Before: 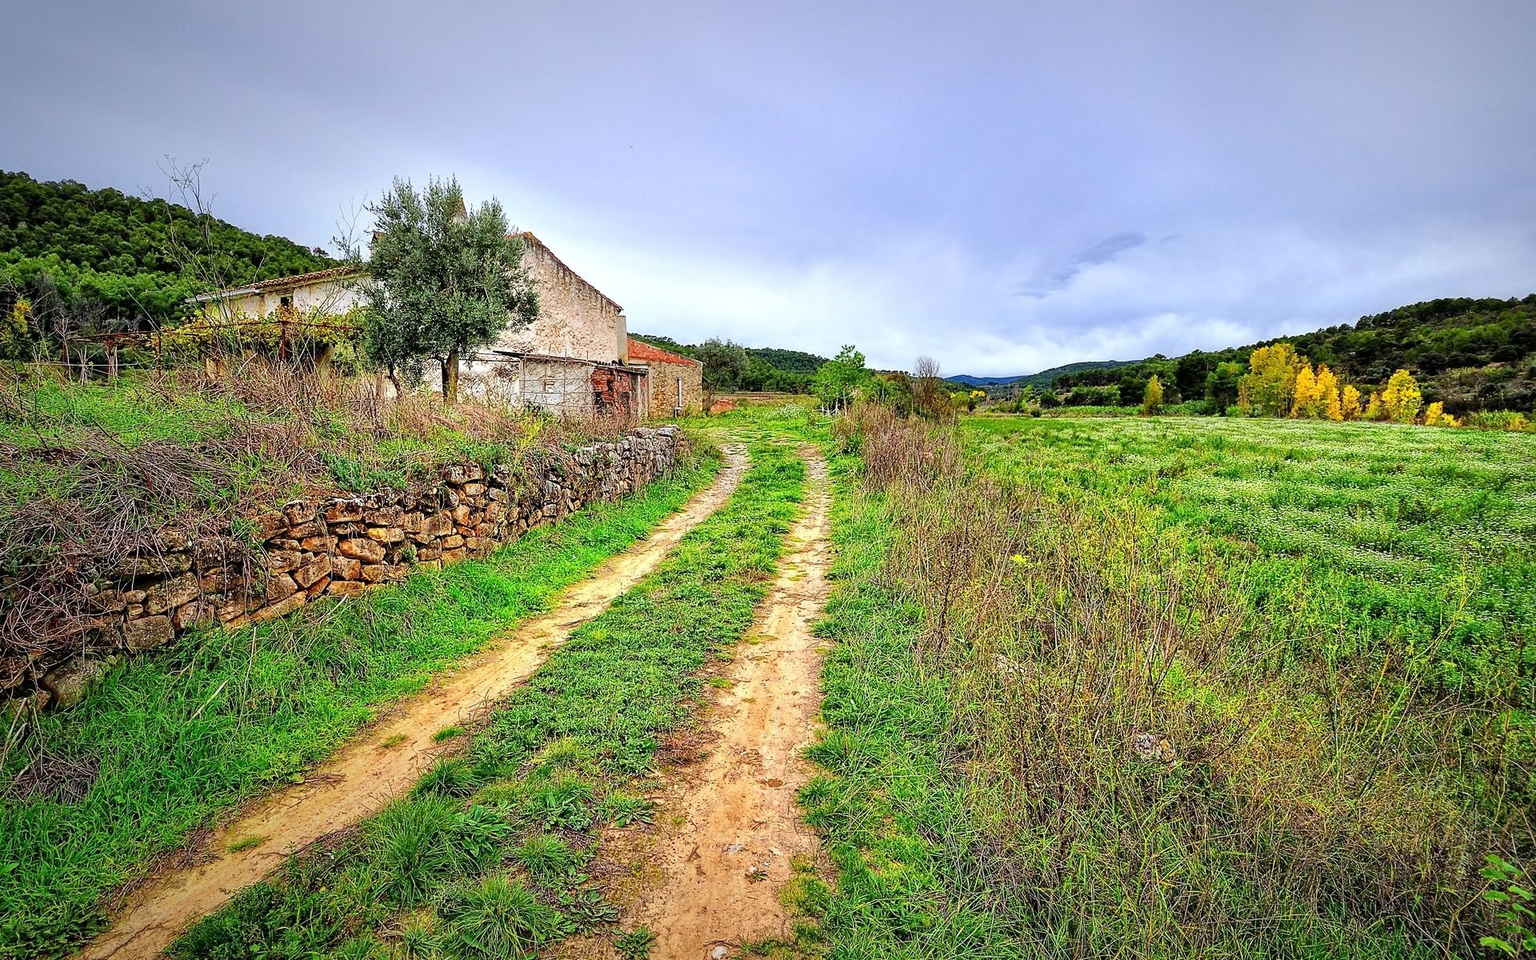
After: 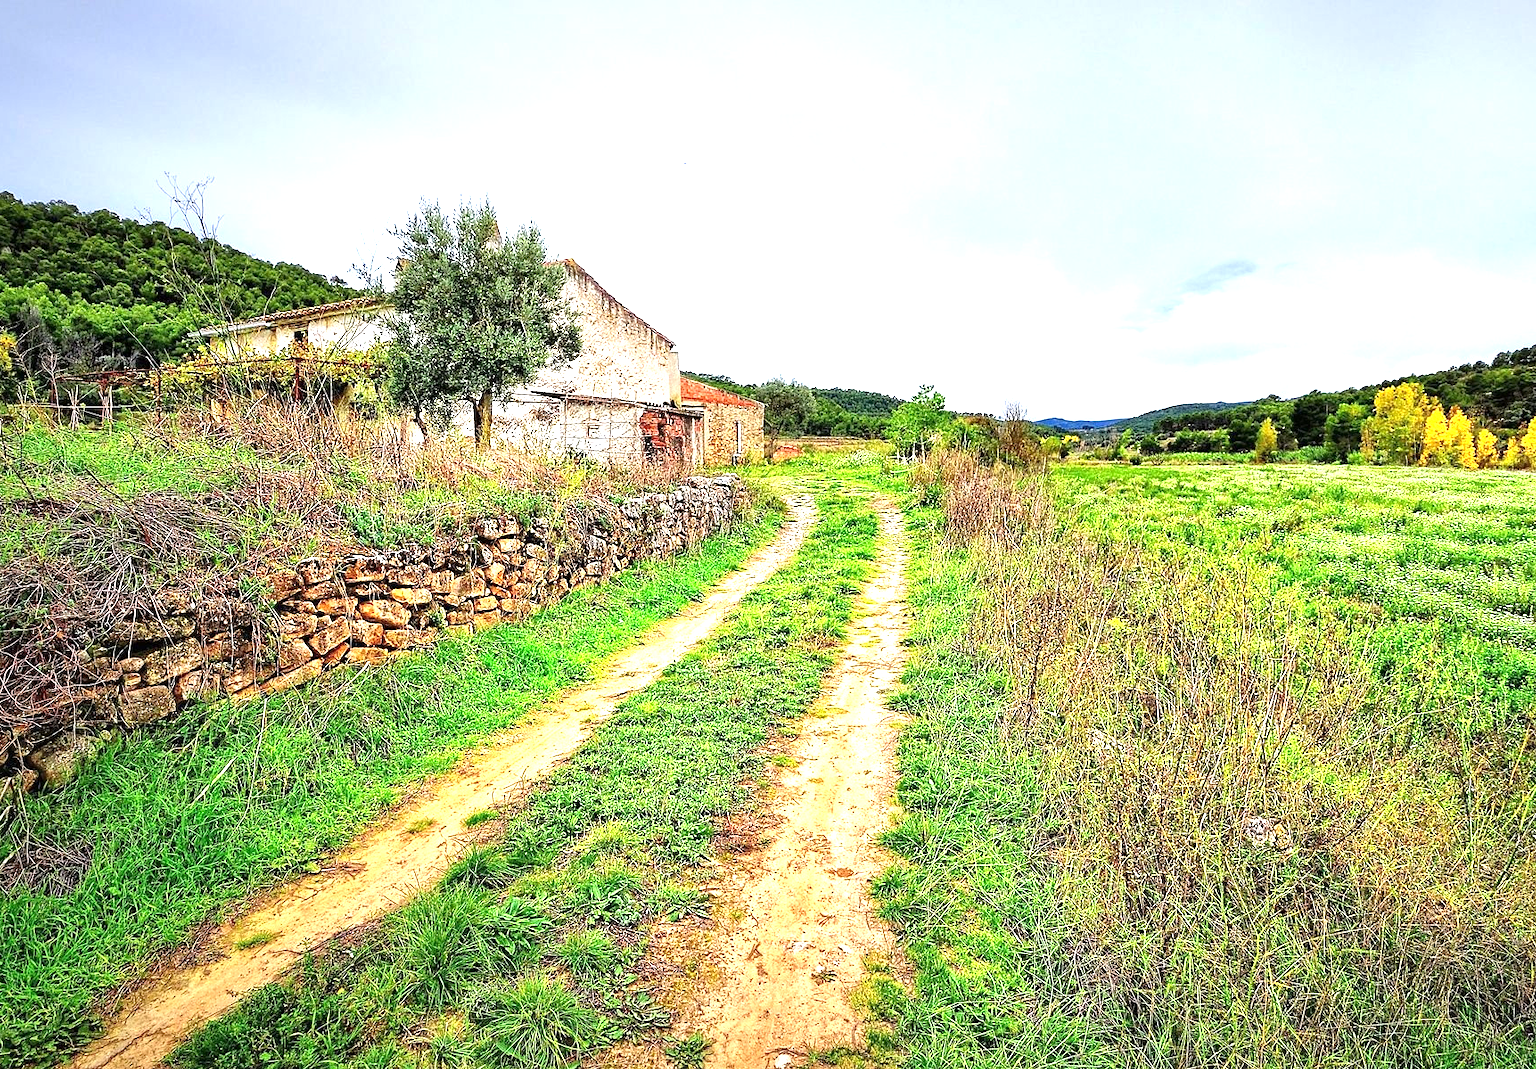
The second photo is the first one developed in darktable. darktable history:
crop and rotate: left 1.096%, right 9.121%
exposure: black level correction 0, exposure 1.102 EV, compensate exposure bias true, compensate highlight preservation false
local contrast: mode bilateral grid, contrast 19, coarseness 51, detail 119%, midtone range 0.2
